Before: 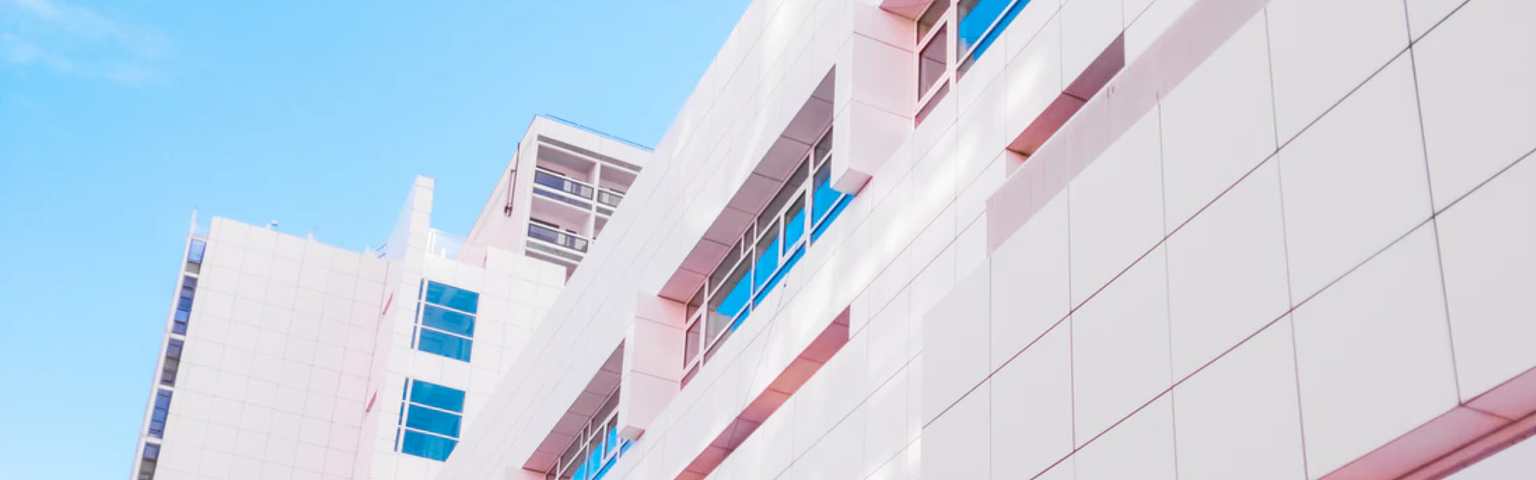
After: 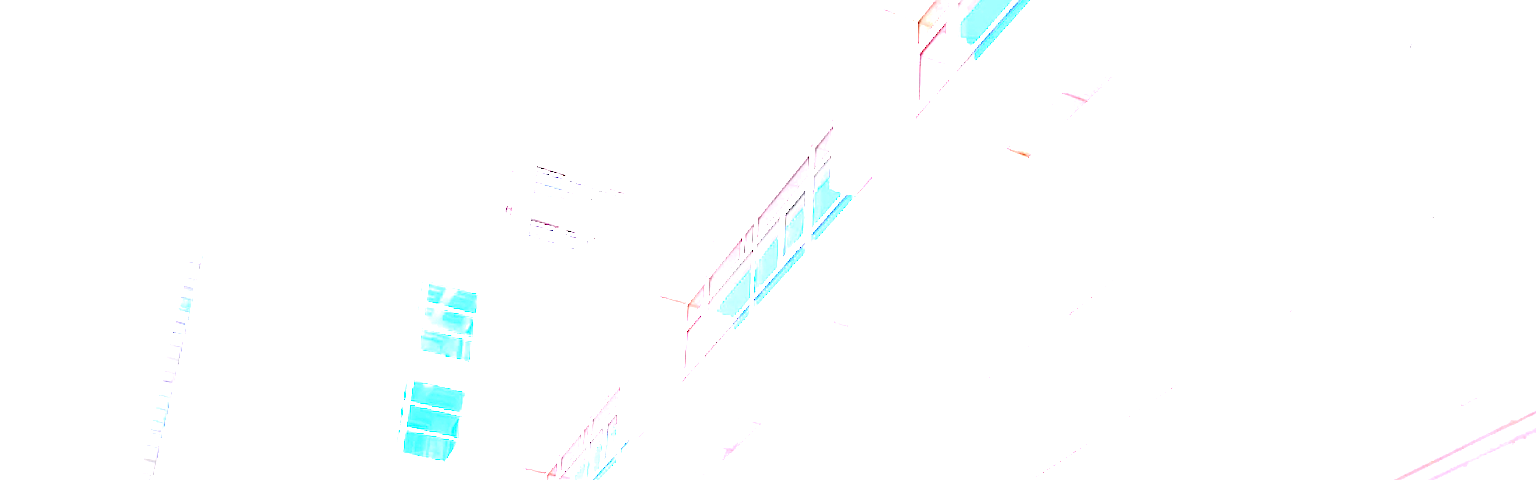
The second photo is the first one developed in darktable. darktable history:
color balance rgb: perceptual saturation grading › global saturation 20%, perceptual saturation grading › highlights -25%, perceptual saturation grading › shadows 50%, global vibrance -25%
exposure: exposure 3 EV, compensate highlight preservation false
shadows and highlights: shadows 0, highlights 40
sharpen: on, module defaults
